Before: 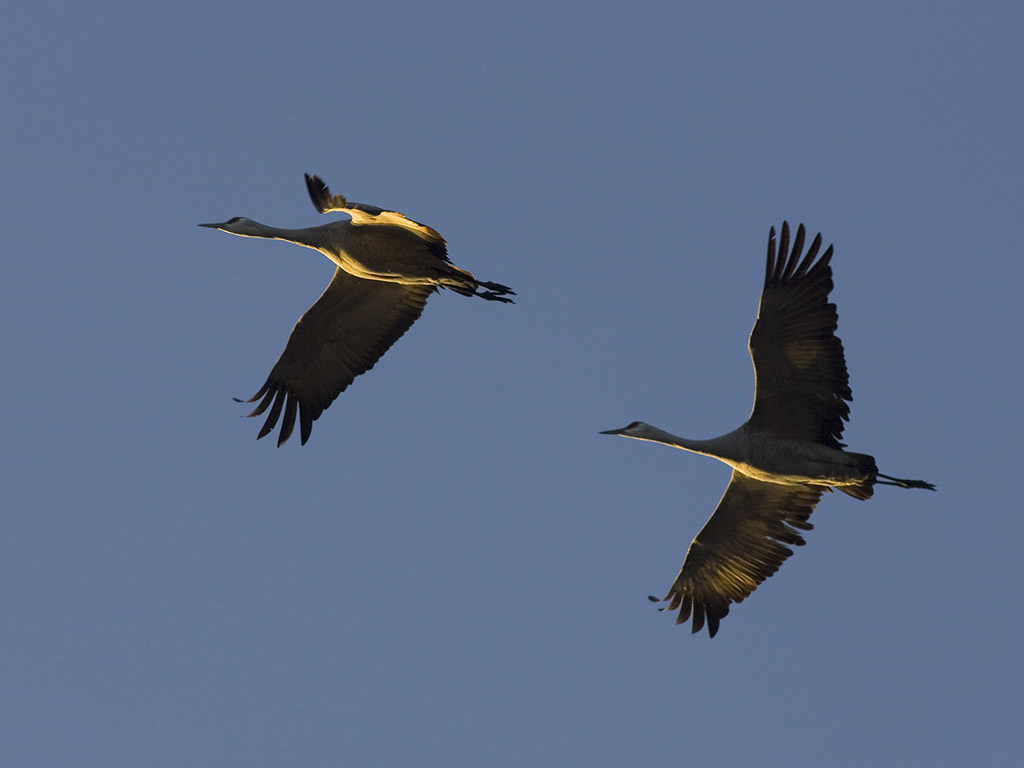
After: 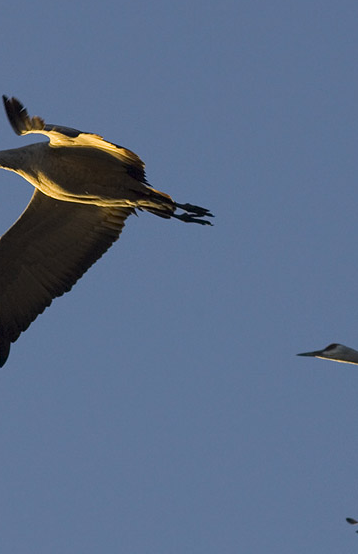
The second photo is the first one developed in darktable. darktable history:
crop and rotate: left 29.55%, top 10.183%, right 35.429%, bottom 17.645%
